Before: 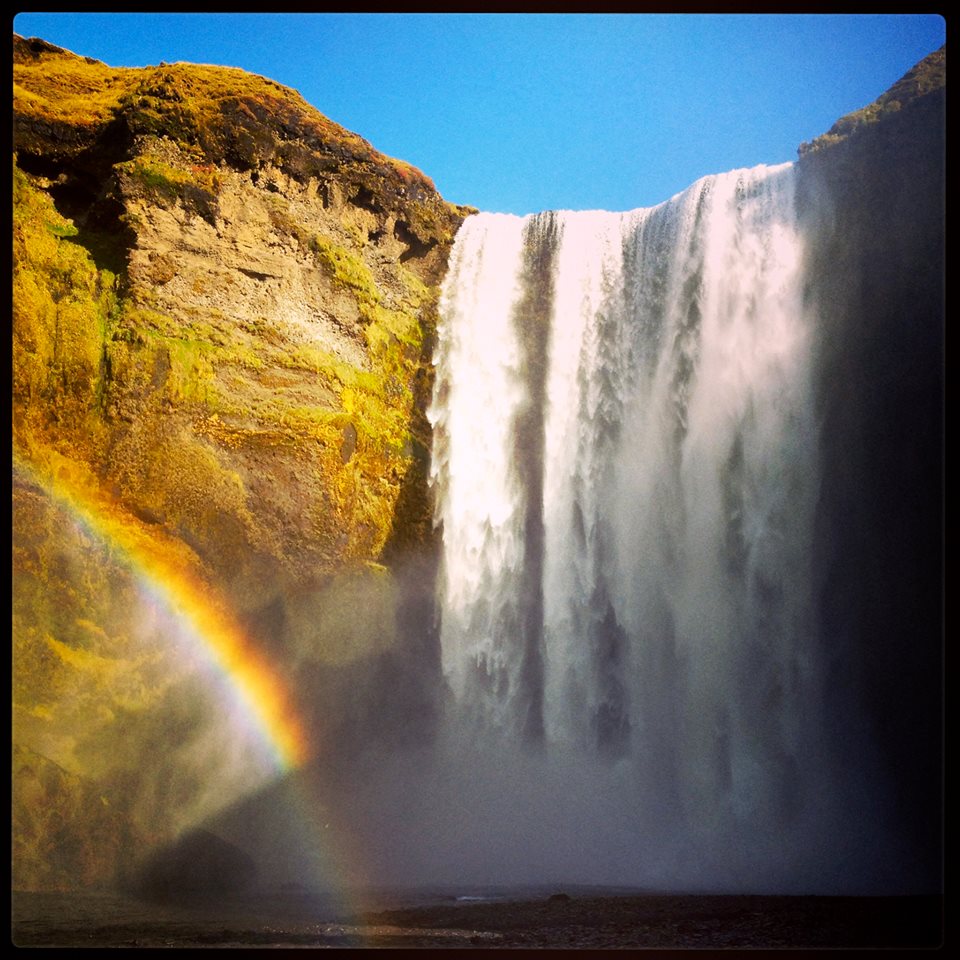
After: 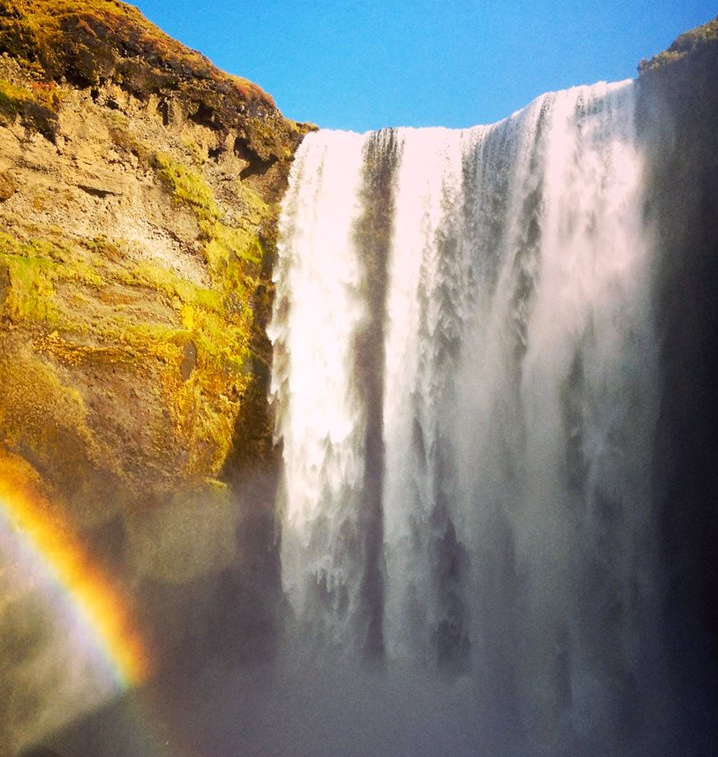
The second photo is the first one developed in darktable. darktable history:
white balance: emerald 1
crop: left 16.768%, top 8.653%, right 8.362%, bottom 12.485%
